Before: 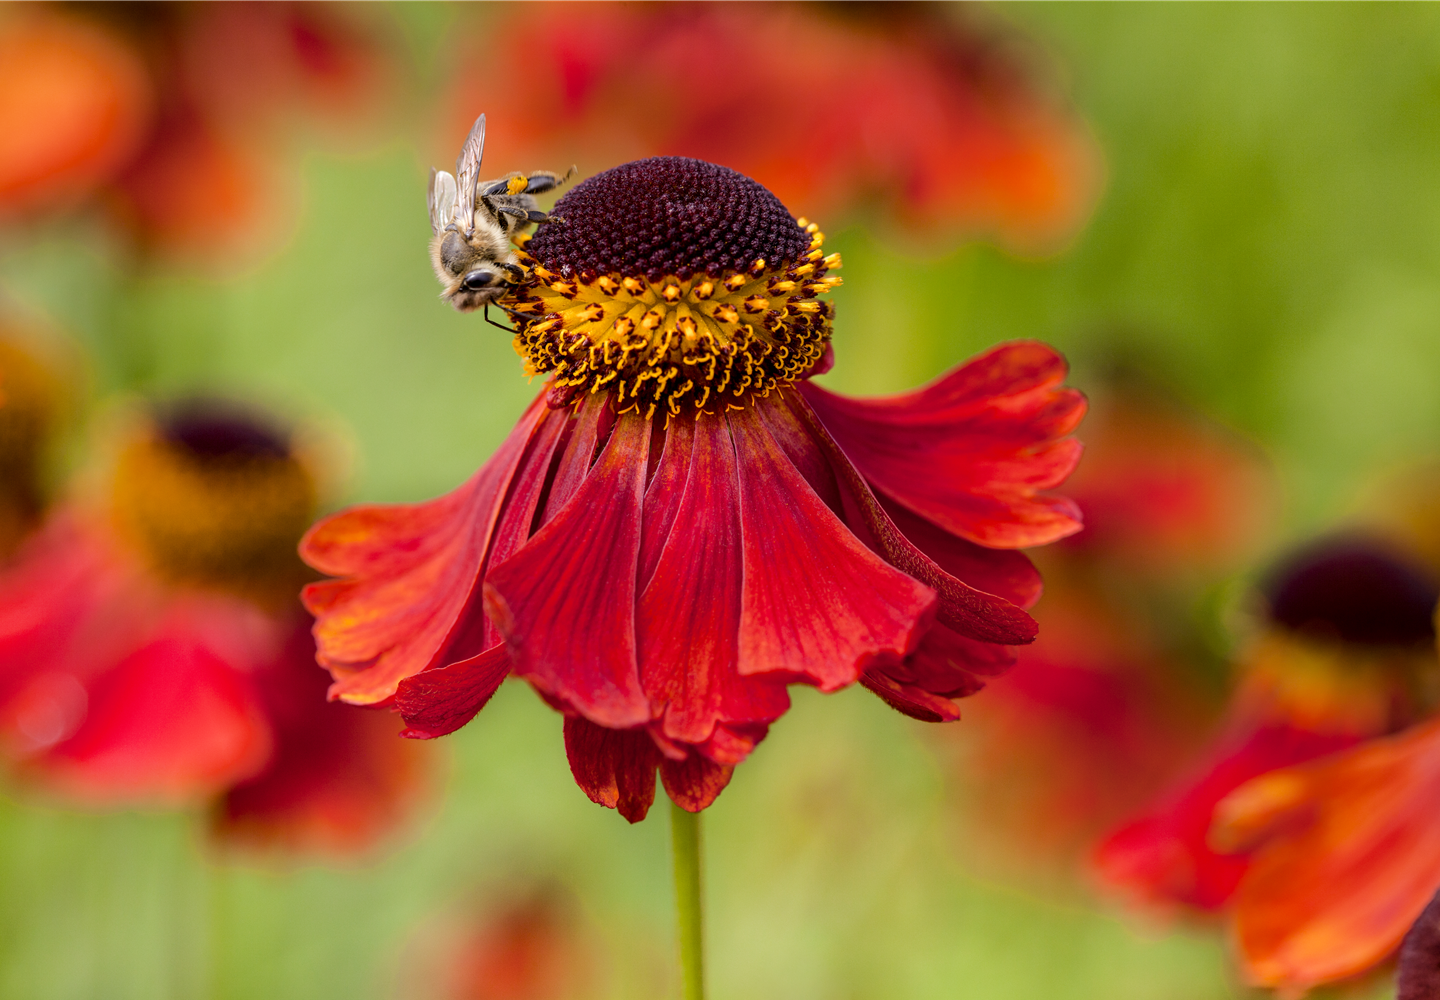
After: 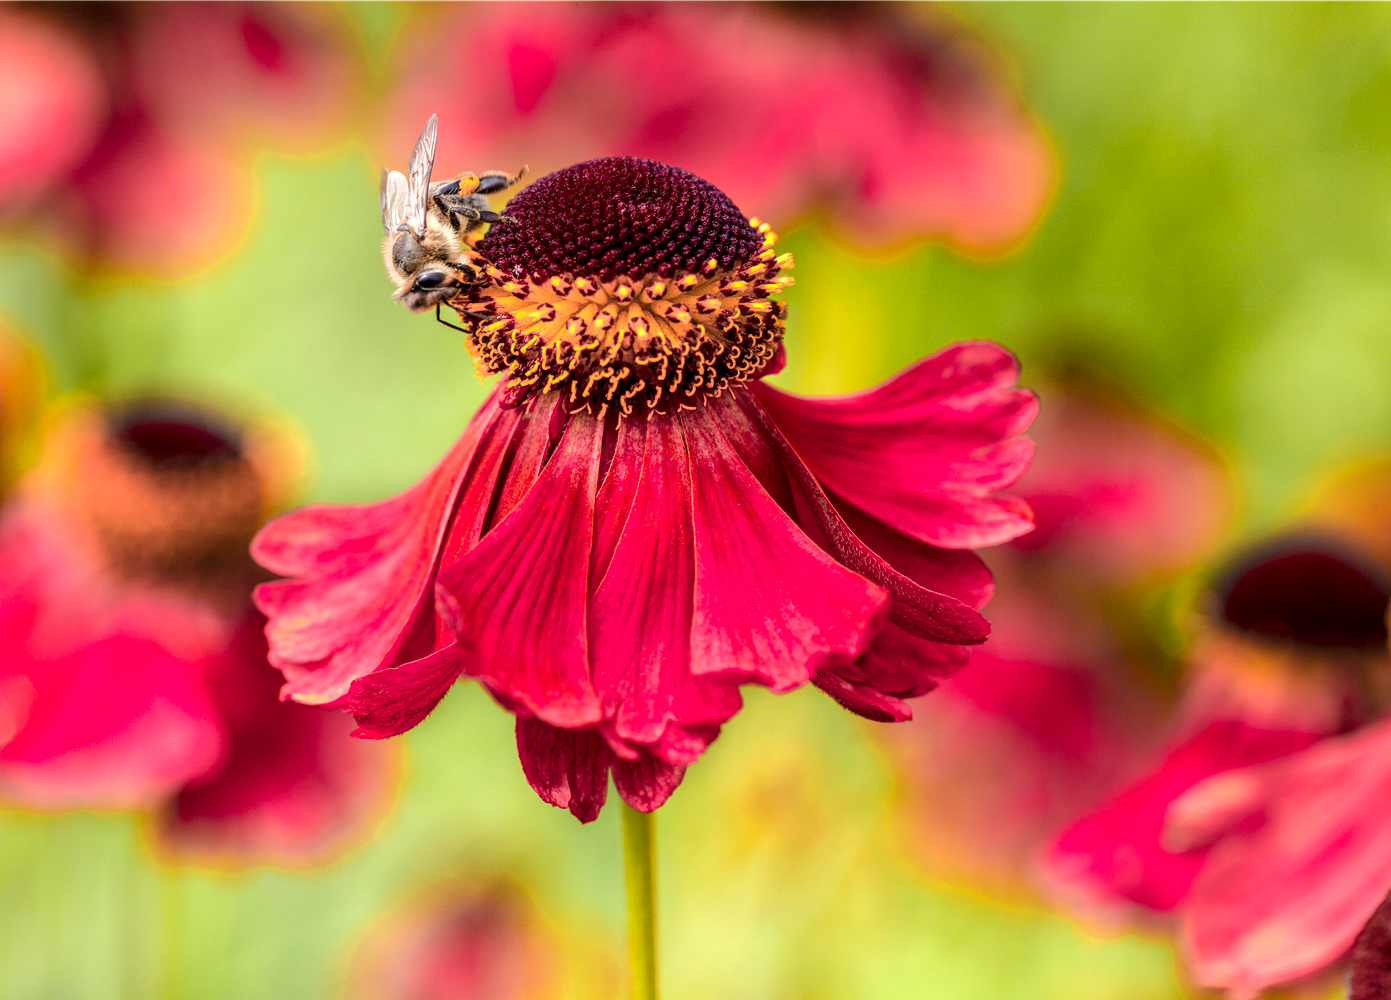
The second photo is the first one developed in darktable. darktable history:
exposure: exposure 0.205 EV, compensate highlight preservation false
crop and rotate: left 3.379%
local contrast: on, module defaults
color zones: curves: ch0 [(0.257, 0.558) (0.75, 0.565)]; ch1 [(0.004, 0.857) (0.14, 0.416) (0.257, 0.695) (0.442, 0.032) (0.736, 0.266) (0.891, 0.741)]; ch2 [(0, 0.623) (0.112, 0.436) (0.271, 0.474) (0.516, 0.64) (0.743, 0.286)]
